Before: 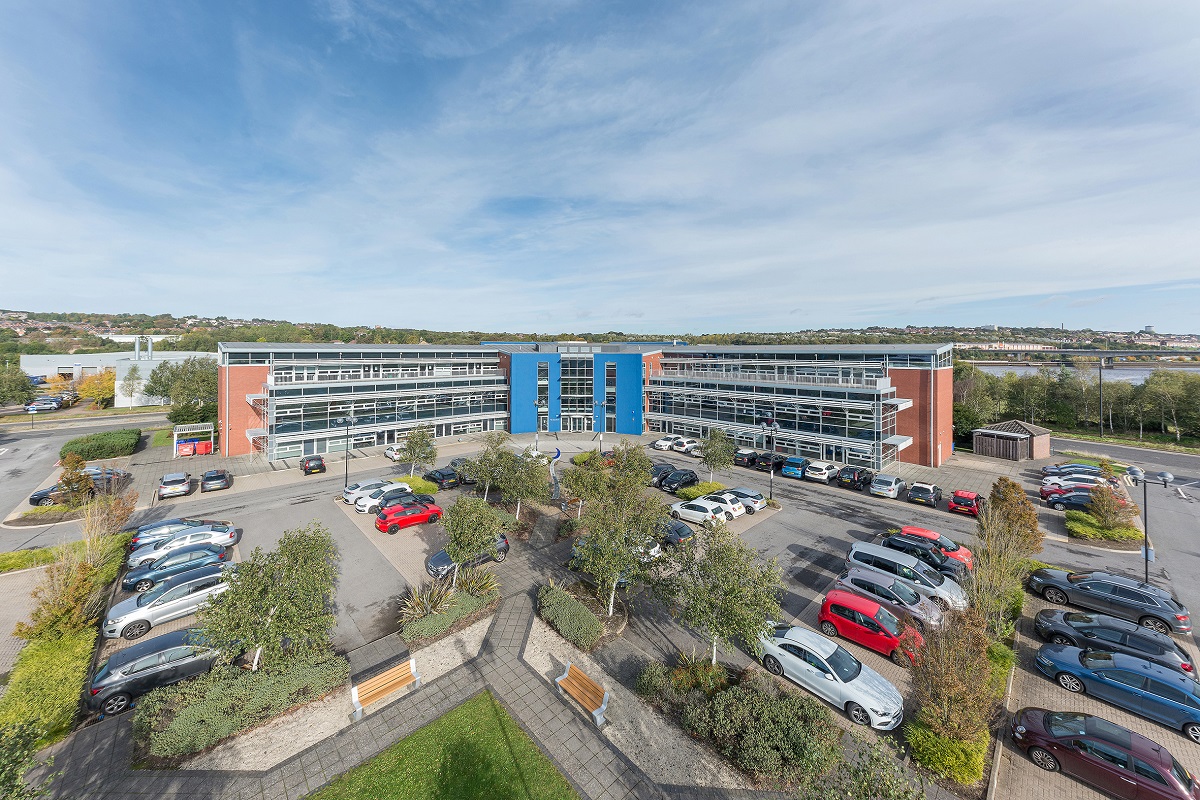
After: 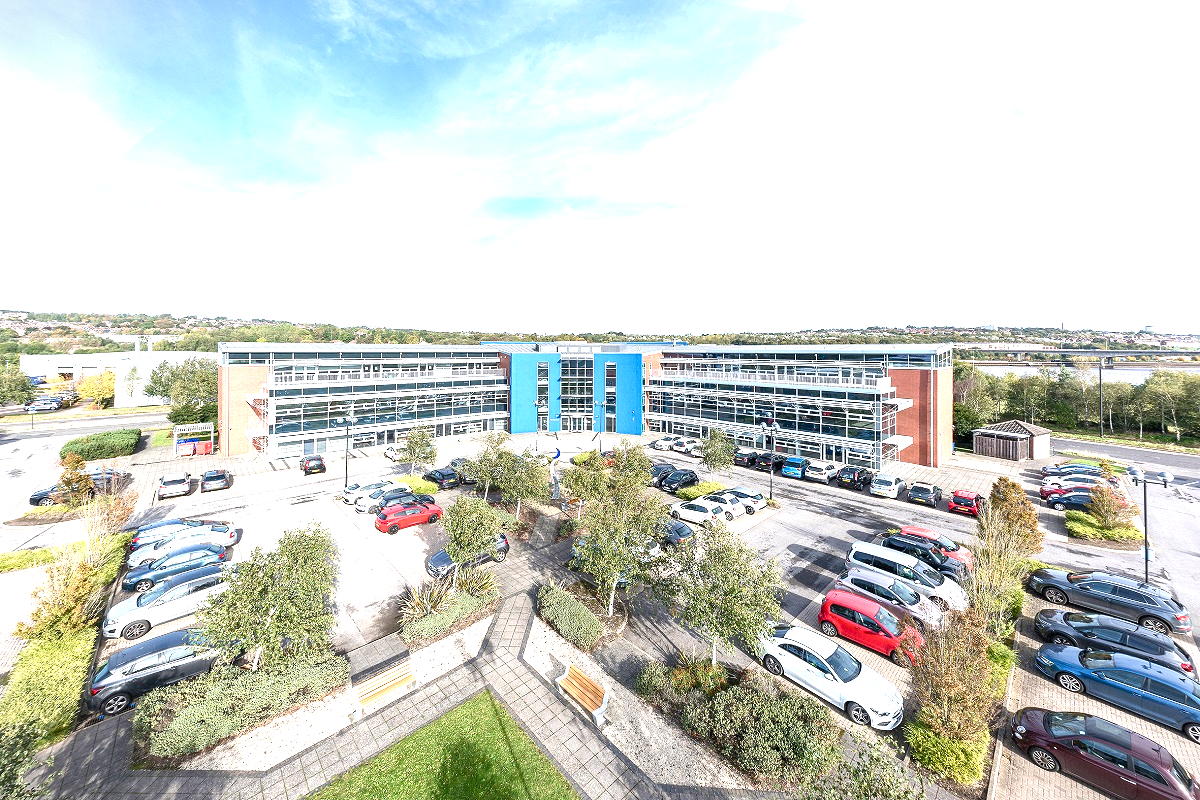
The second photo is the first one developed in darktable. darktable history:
exposure: black level correction 0, exposure 1 EV, compensate exposure bias true, compensate highlight preservation false
vignetting: fall-off start 100%, brightness -0.406, saturation -0.3, width/height ratio 1.324, dithering 8-bit output, unbound false
white balance: red 1.009, blue 1.027
color balance rgb: shadows lift › luminance -20%, power › hue 72.24°, highlights gain › luminance 15%, global offset › hue 171.6°, perceptual saturation grading › highlights -30%, perceptual saturation grading › shadows 20%, global vibrance 30%, contrast 10%
